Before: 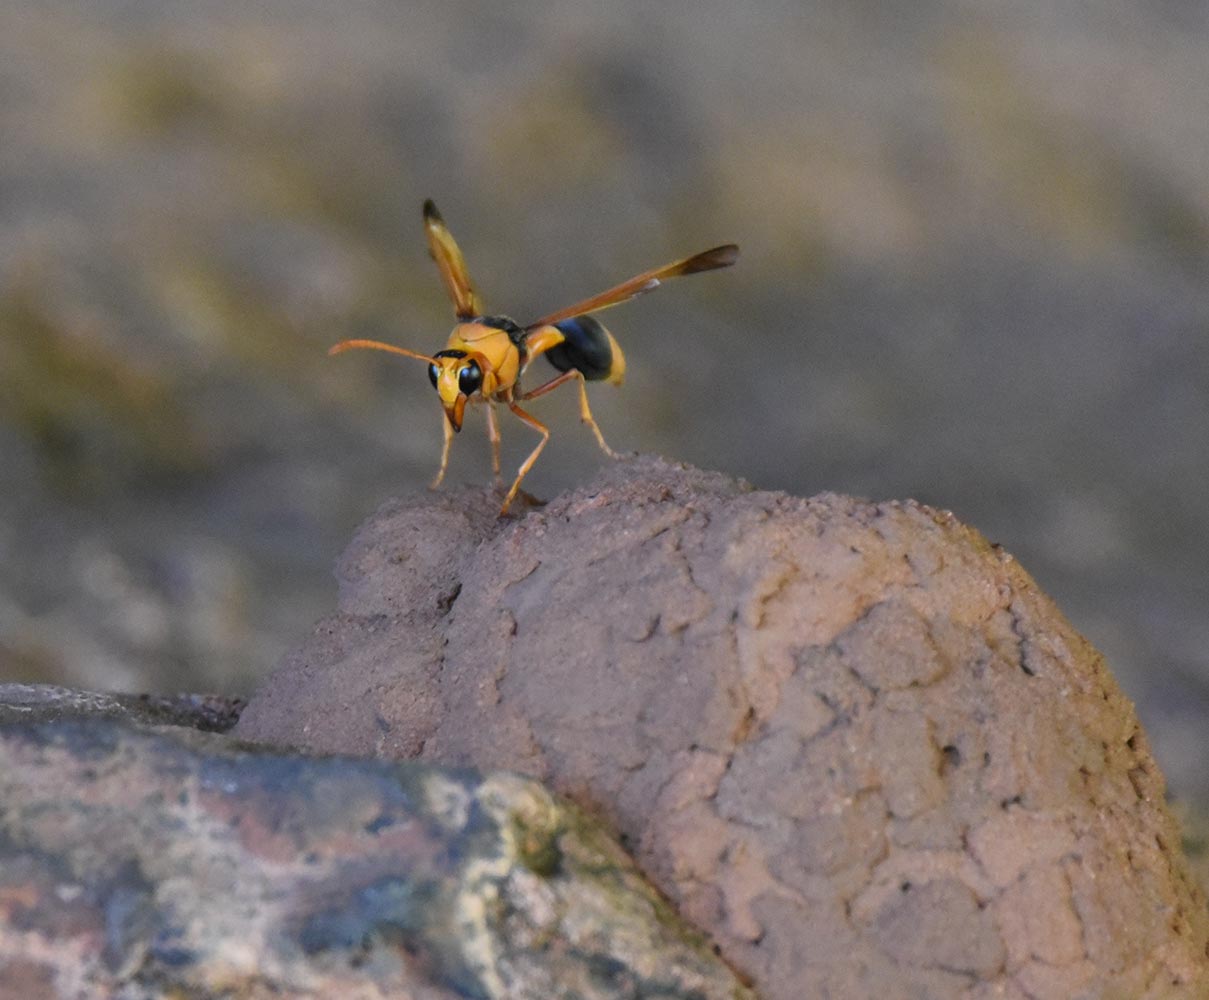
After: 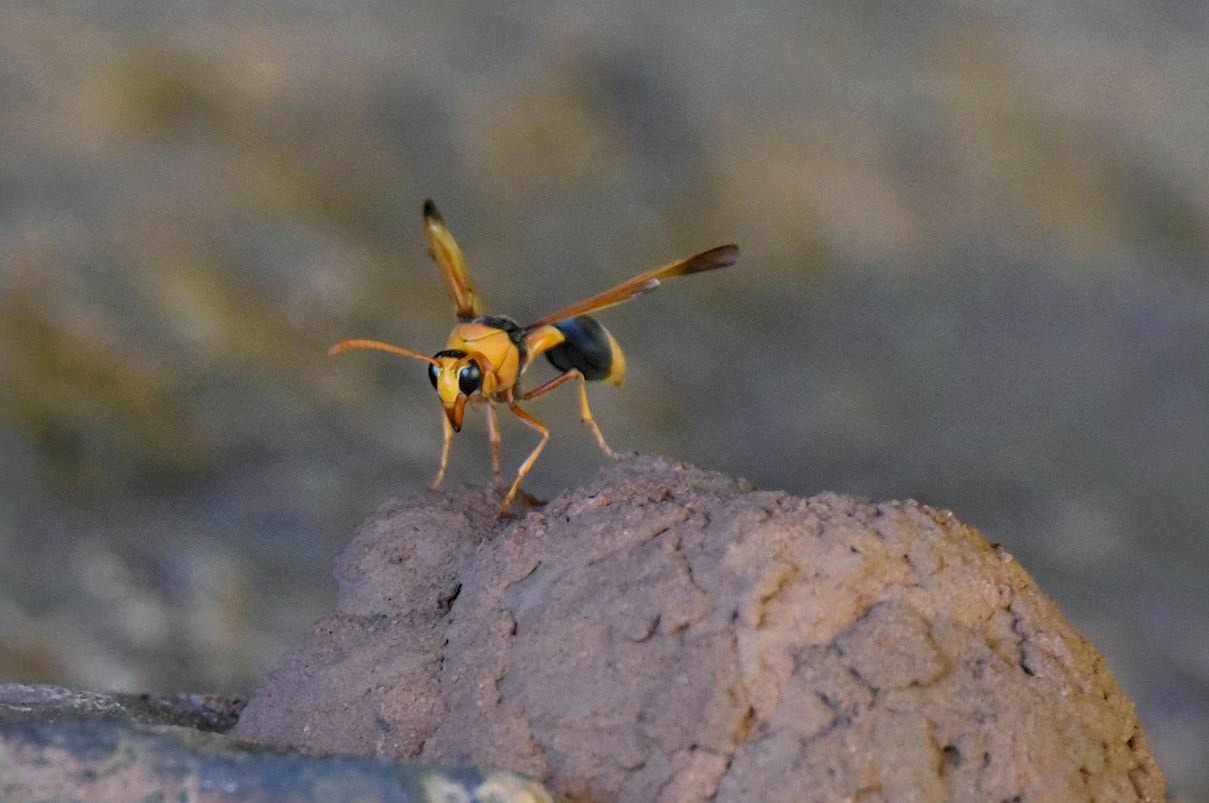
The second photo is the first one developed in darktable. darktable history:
crop: bottom 19.615%
shadows and highlights: shadows color adjustment 97.98%, highlights color adjustment 58.12%
haze removal: compatibility mode true, adaptive false
